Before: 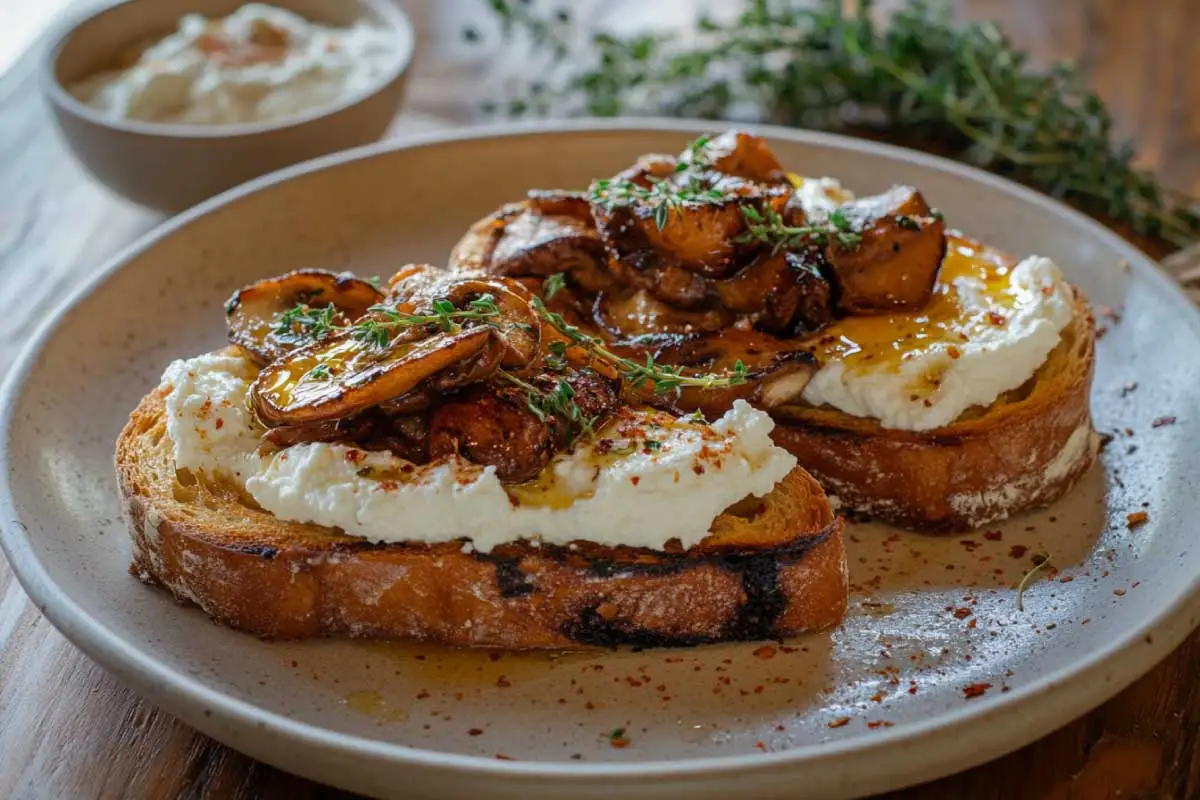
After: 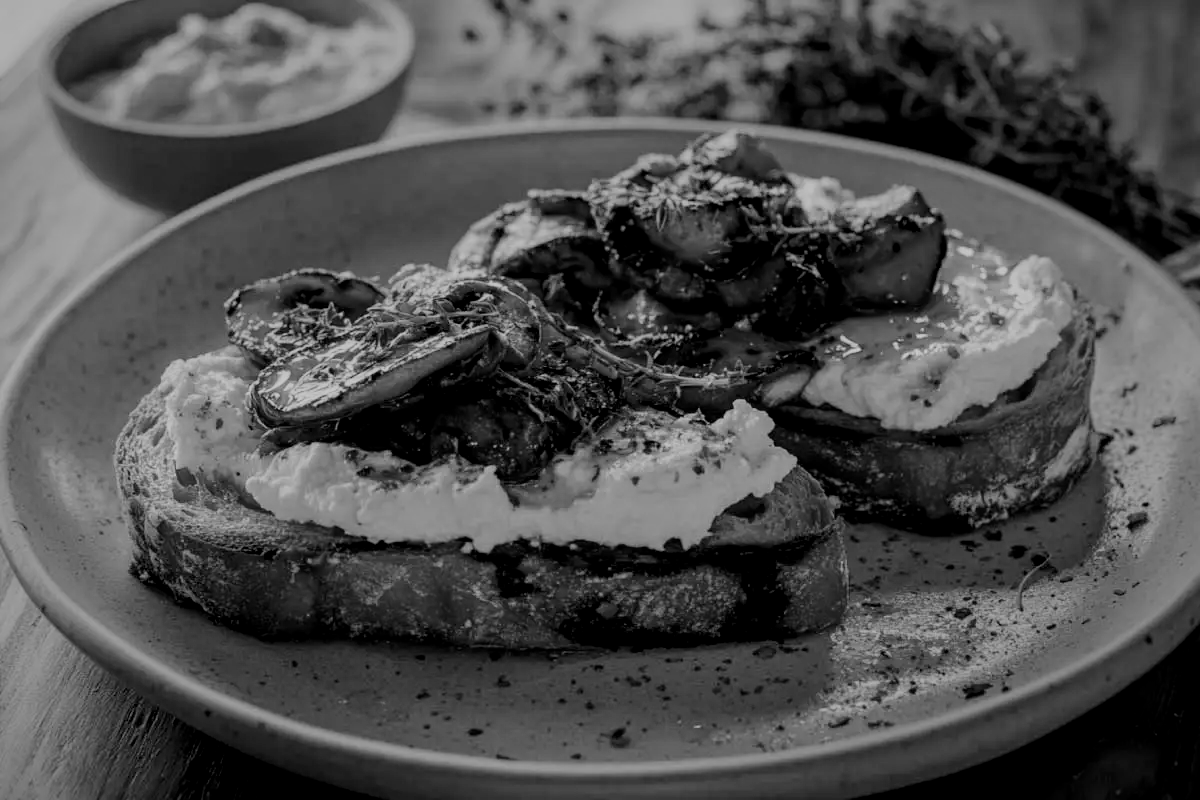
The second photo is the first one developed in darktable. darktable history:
filmic rgb: black relative exposure -5 EV, white relative exposure 3.5 EV, hardness 3.19, contrast 1.4, highlights saturation mix -50%
local contrast: highlights 100%, shadows 100%, detail 120%, midtone range 0.2
monochrome: a 79.32, b 81.83, size 1.1
